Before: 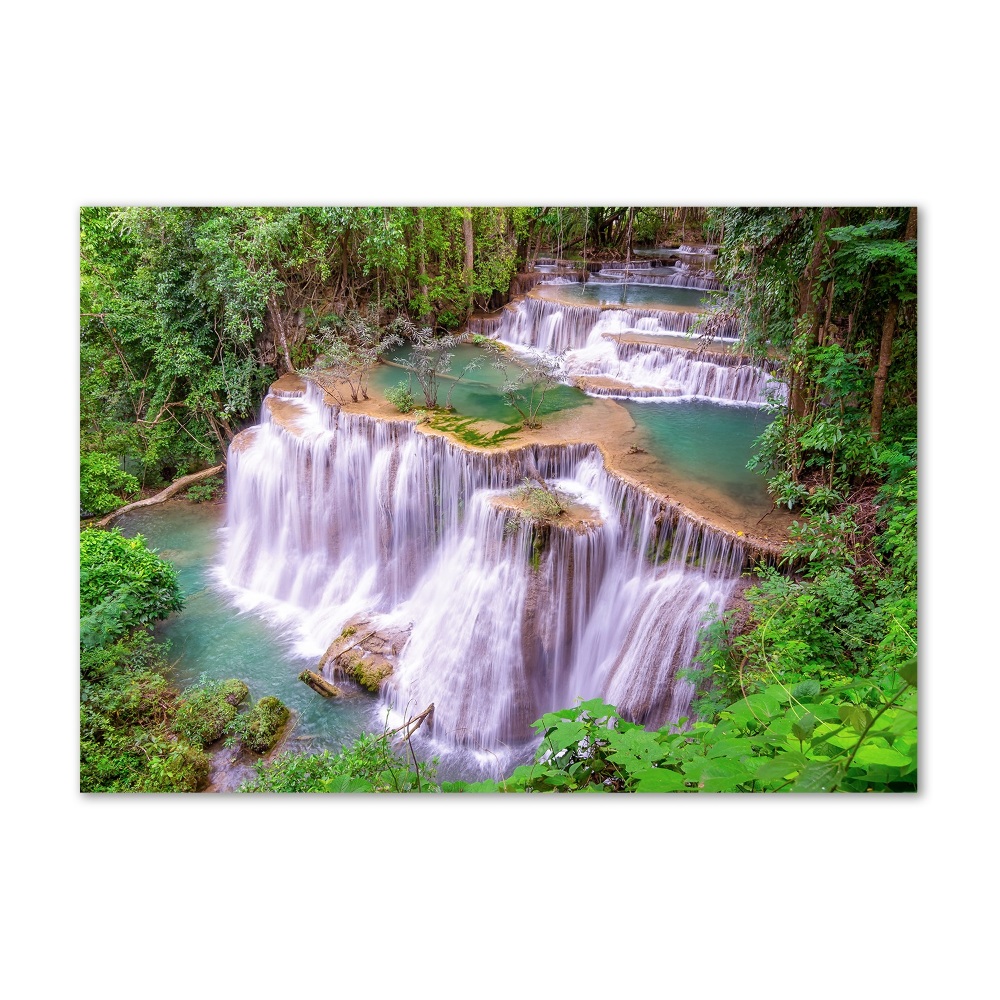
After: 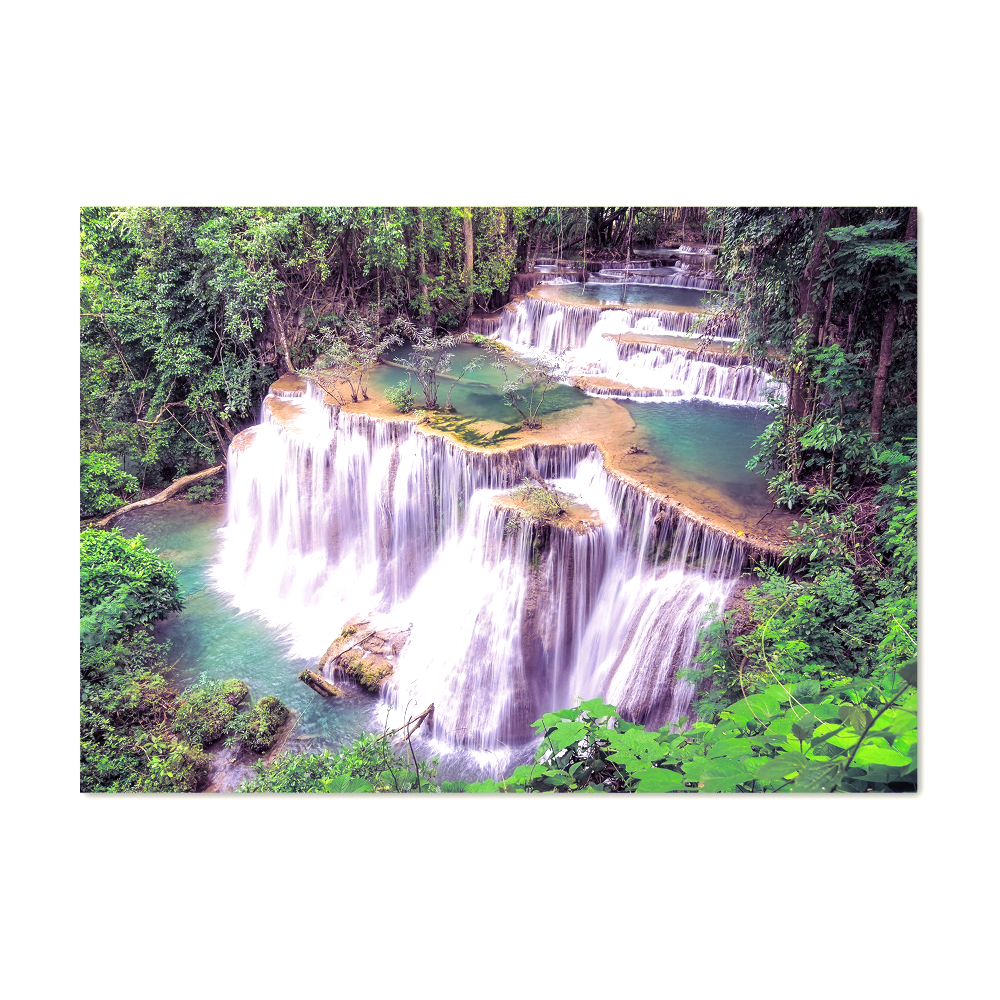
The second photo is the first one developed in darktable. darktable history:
split-toning: shadows › hue 255.6°, shadows › saturation 0.66, highlights › hue 43.2°, highlights › saturation 0.68, balance -50.1
exposure: exposure 0.507 EV, compensate highlight preservation false
